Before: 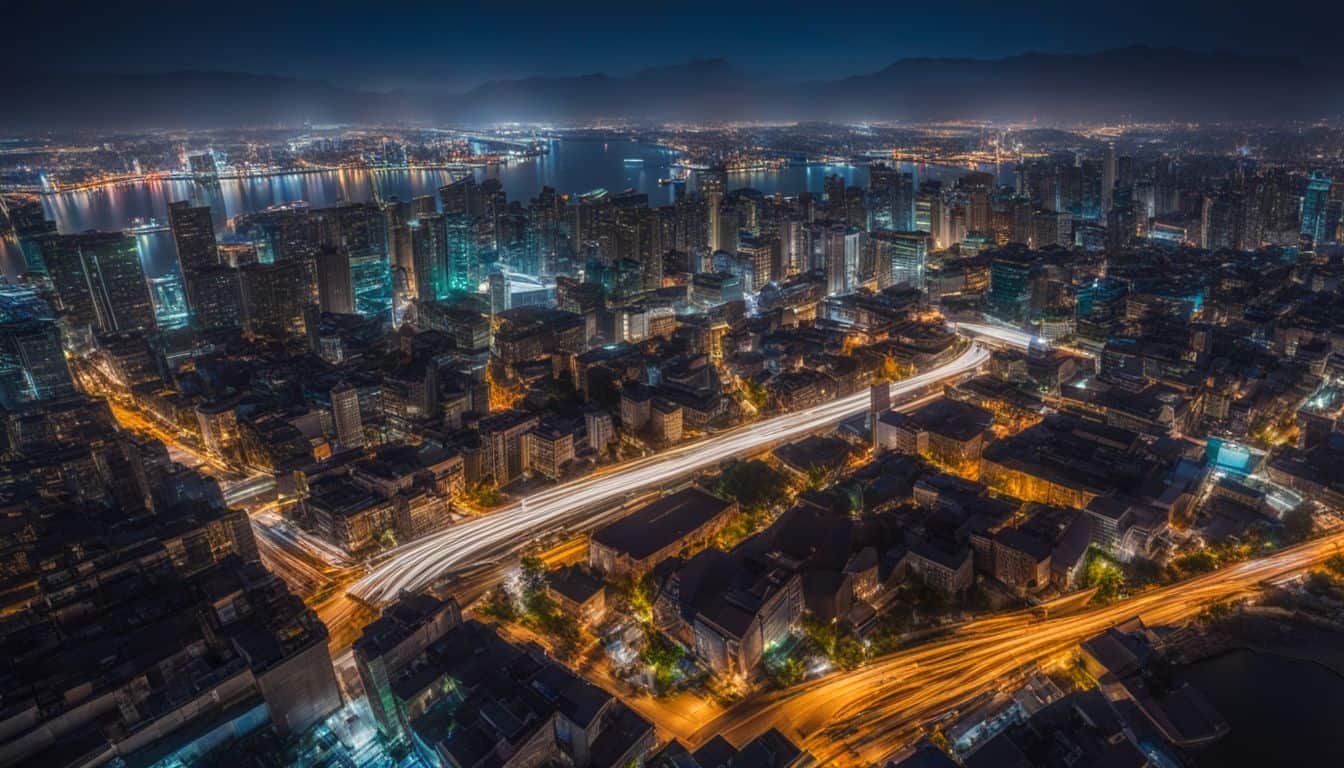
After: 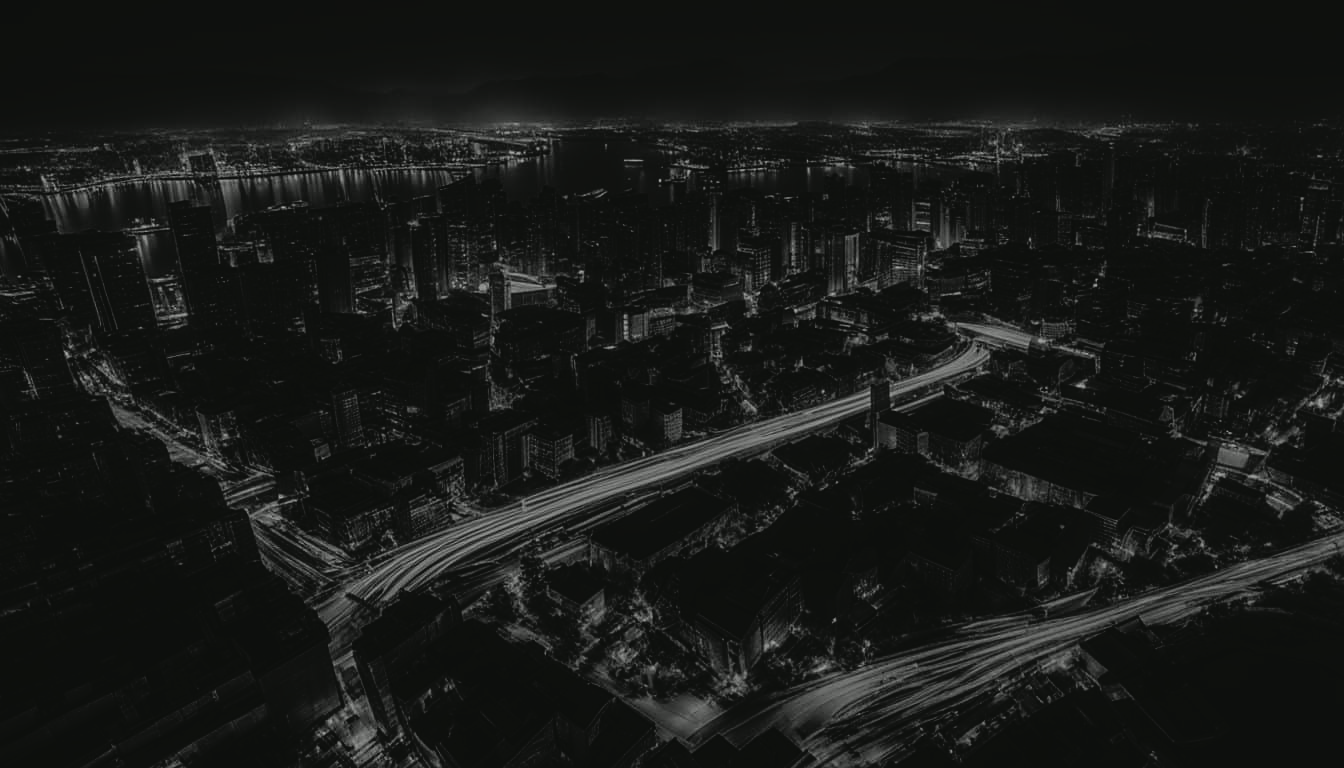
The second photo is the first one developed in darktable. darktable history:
exposure: exposure -2.446 EV, compensate highlight preservation false
sharpen: on, module defaults
tone curve: curves: ch0 [(0, 0.039) (0.113, 0.081) (0.204, 0.204) (0.498, 0.608) (0.709, 0.819) (0.984, 0.961)]; ch1 [(0, 0) (0.172, 0.123) (0.317, 0.272) (0.414, 0.382) (0.476, 0.479) (0.505, 0.501) (0.528, 0.54) (0.618, 0.647) (0.709, 0.764) (1, 1)]; ch2 [(0, 0) (0.411, 0.424) (0.492, 0.502) (0.521, 0.513) (0.537, 0.57) (0.686, 0.638) (1, 1)], color space Lab, independent channels, preserve colors none
contrast brightness saturation: saturation -1
